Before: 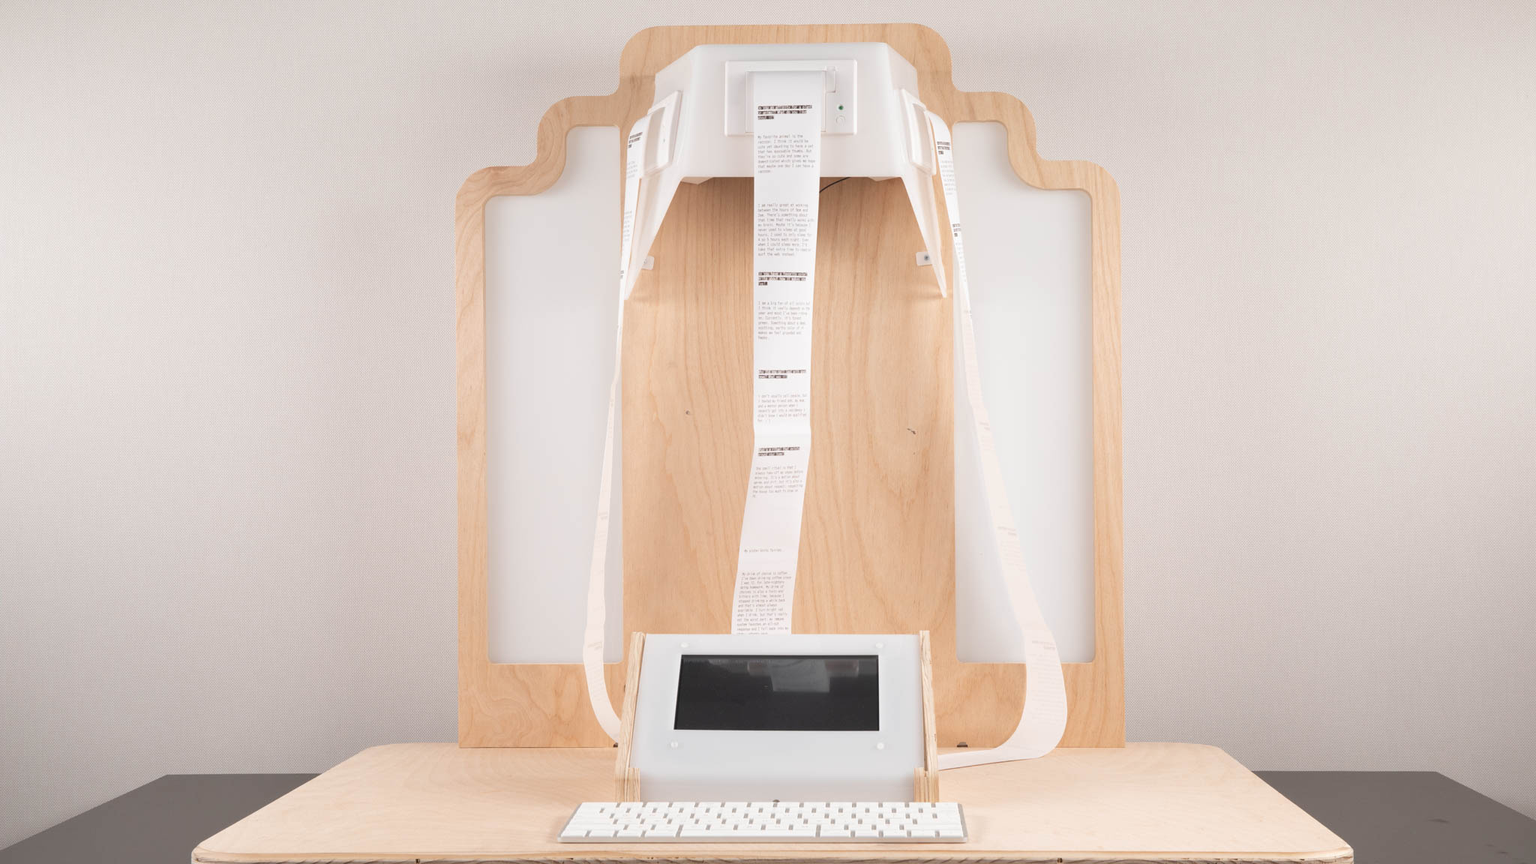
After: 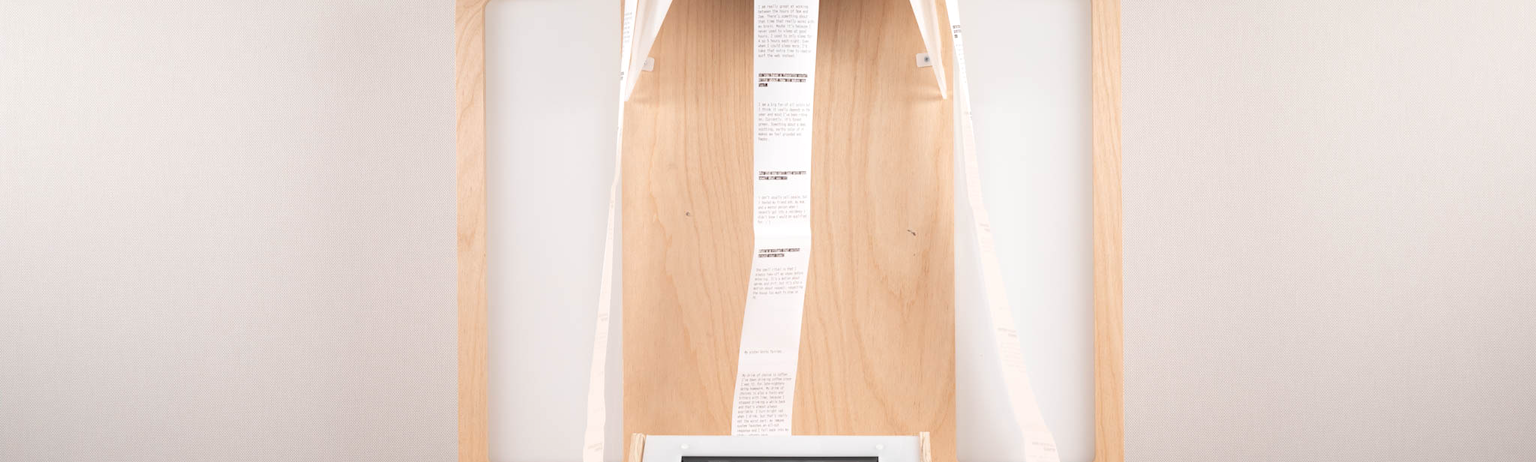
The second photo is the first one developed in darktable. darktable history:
crop and rotate: top 23.043%, bottom 23.437%
exposure: exposure 0.127 EV, compensate highlight preservation false
